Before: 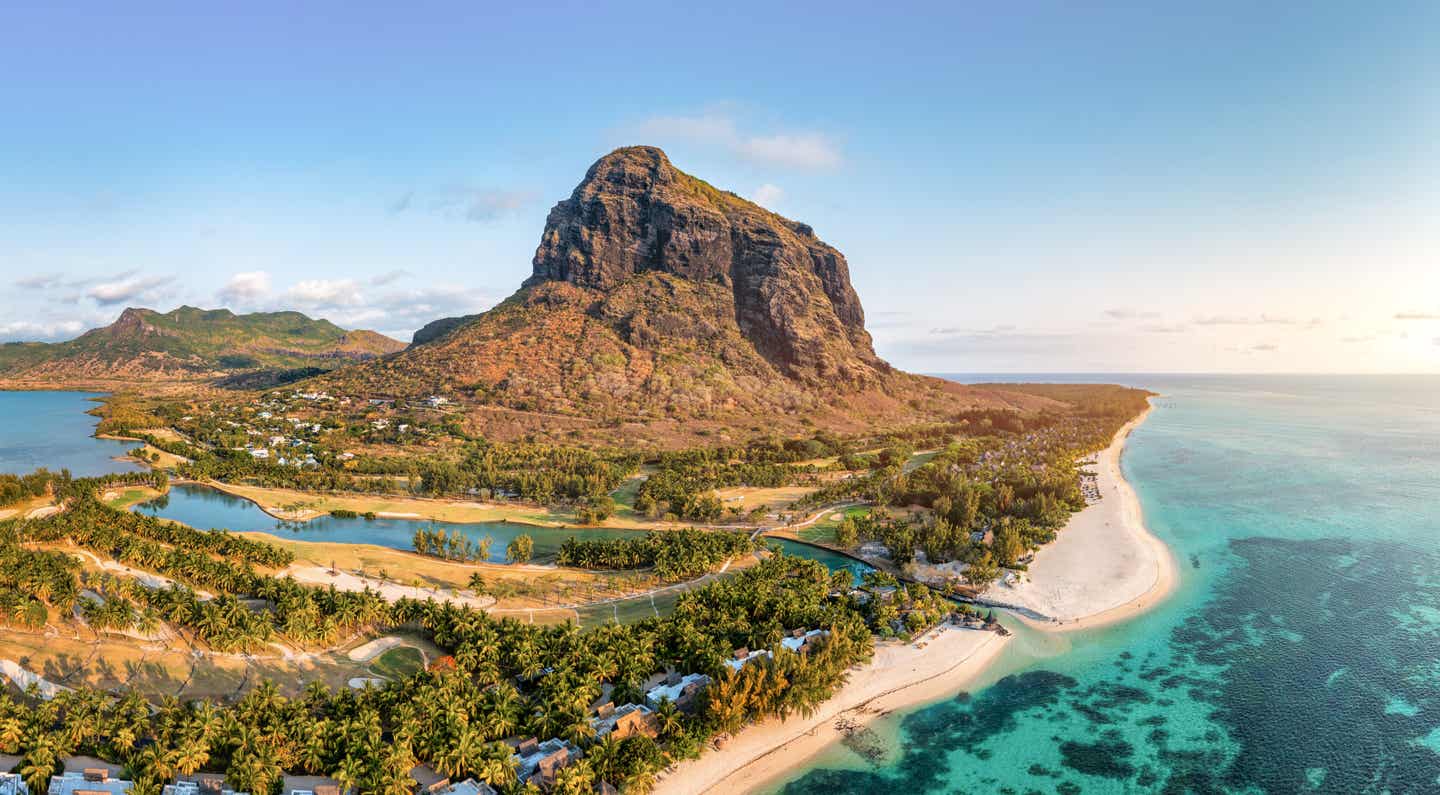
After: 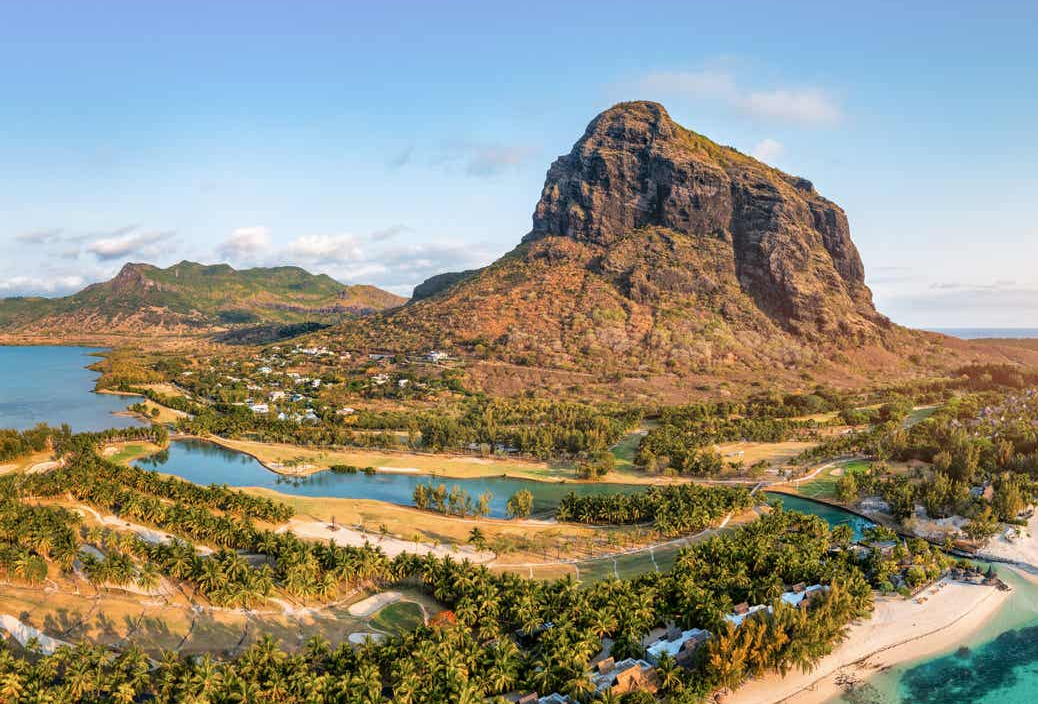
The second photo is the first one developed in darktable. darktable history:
crop: top 5.786%, right 27.88%, bottom 5.548%
